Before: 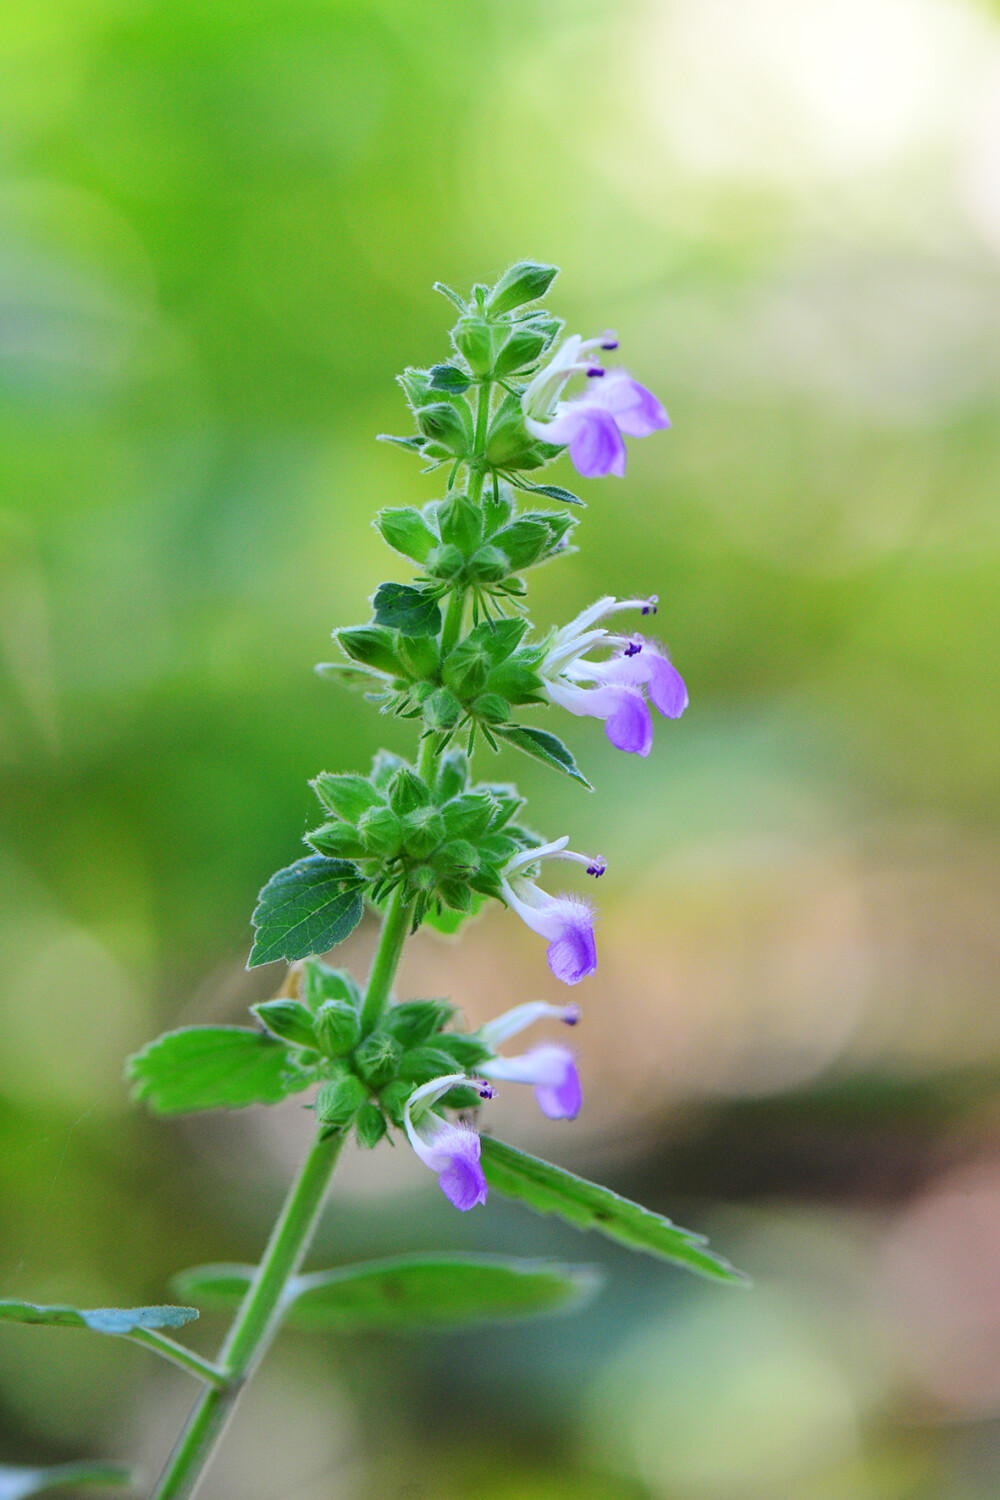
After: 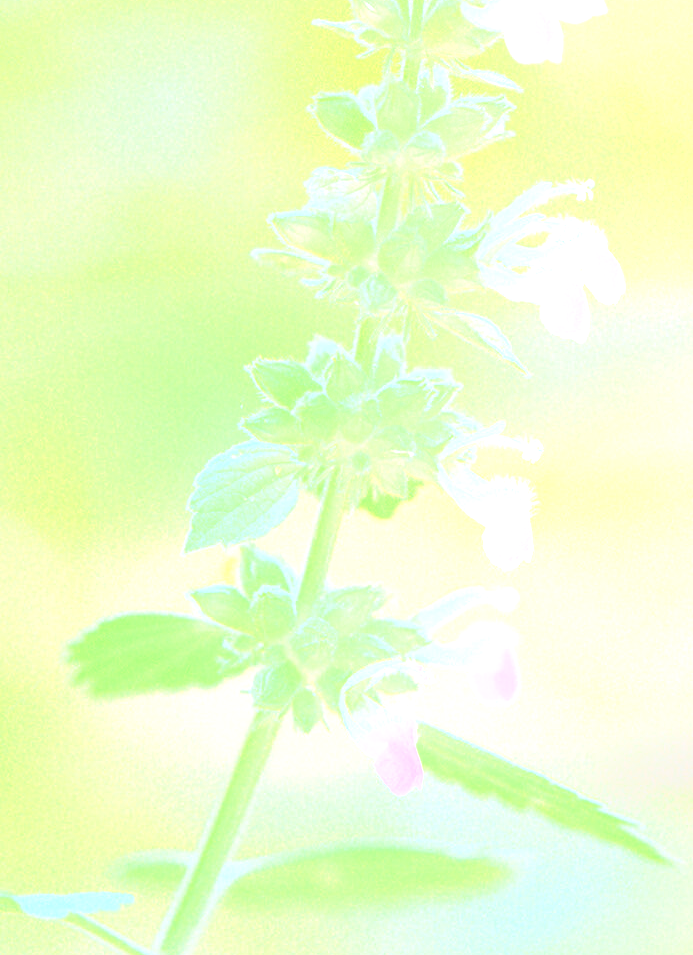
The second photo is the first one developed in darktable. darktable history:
color correction: highlights b* 3
crop: left 6.488%, top 27.668%, right 24.183%, bottom 8.656%
bloom: size 25%, threshold 5%, strength 90%
contrast brightness saturation: contrast 0.05, brightness 0.06, saturation 0.01
